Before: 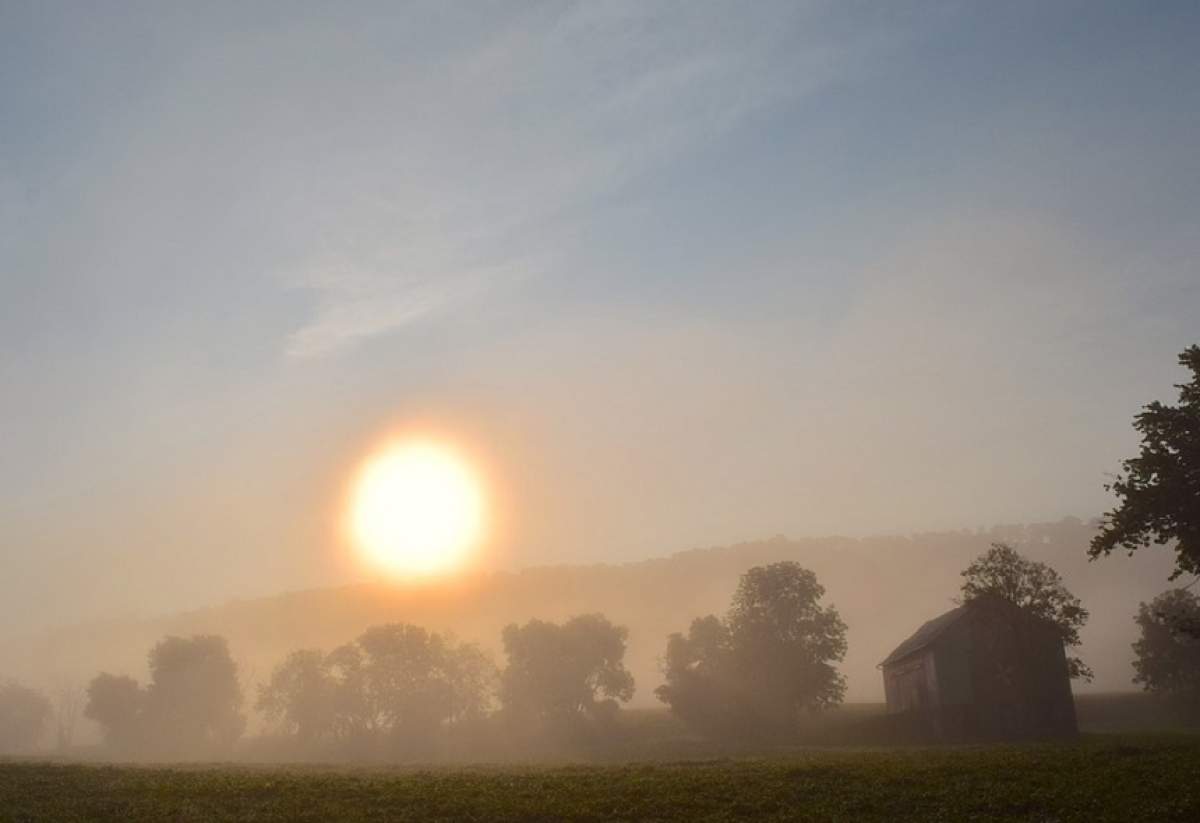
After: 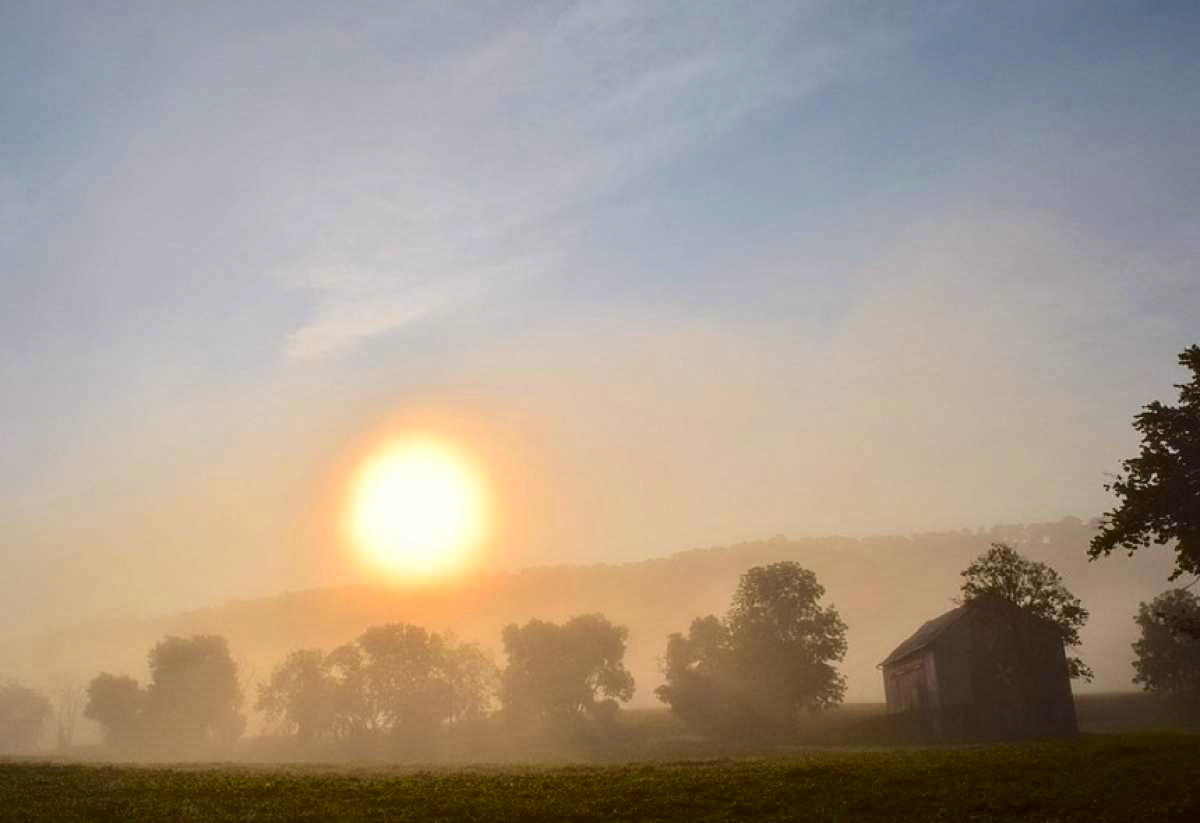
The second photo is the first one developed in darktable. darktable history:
tone curve: curves: ch0 [(0, 0.011) (0.139, 0.106) (0.295, 0.271) (0.499, 0.523) (0.739, 0.782) (0.857, 0.879) (1, 0.967)]; ch1 [(0, 0) (0.272, 0.249) (0.39, 0.379) (0.469, 0.456) (0.495, 0.497) (0.524, 0.53) (0.588, 0.62) (0.725, 0.779) (1, 1)]; ch2 [(0, 0) (0.125, 0.089) (0.35, 0.317) (0.437, 0.42) (0.502, 0.499) (0.533, 0.553) (0.599, 0.638) (1, 1)], color space Lab, independent channels, preserve colors none
local contrast: detail 130%
